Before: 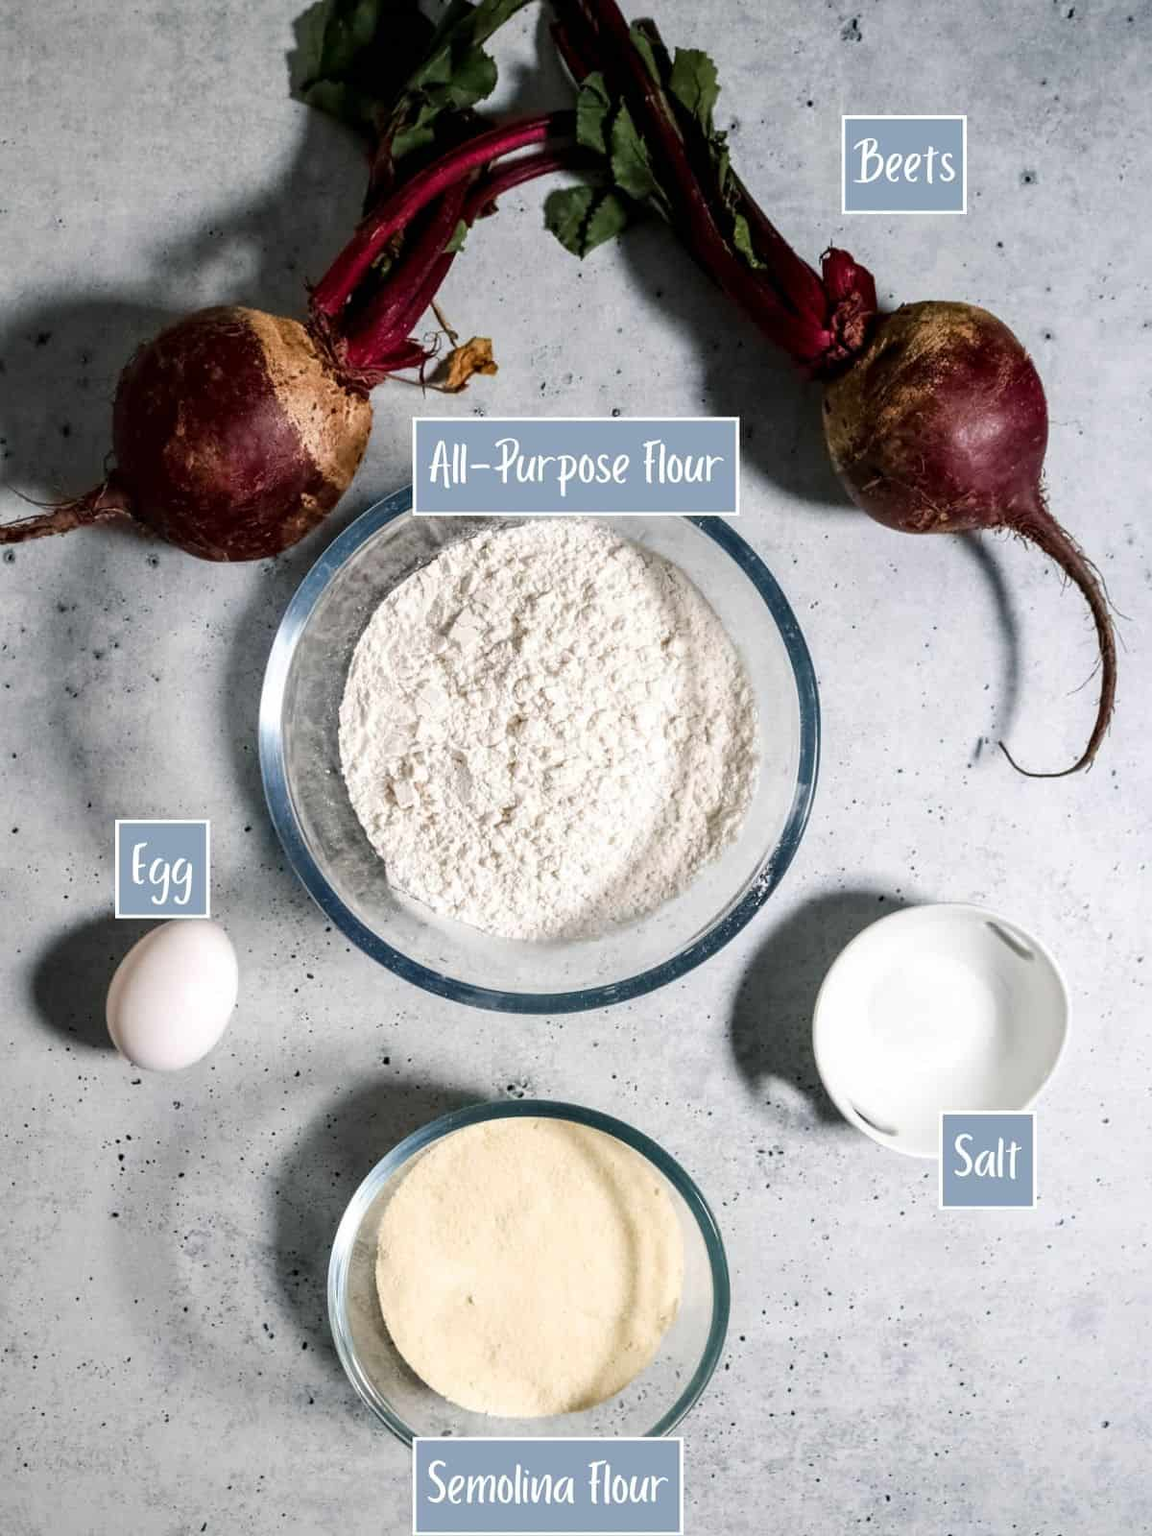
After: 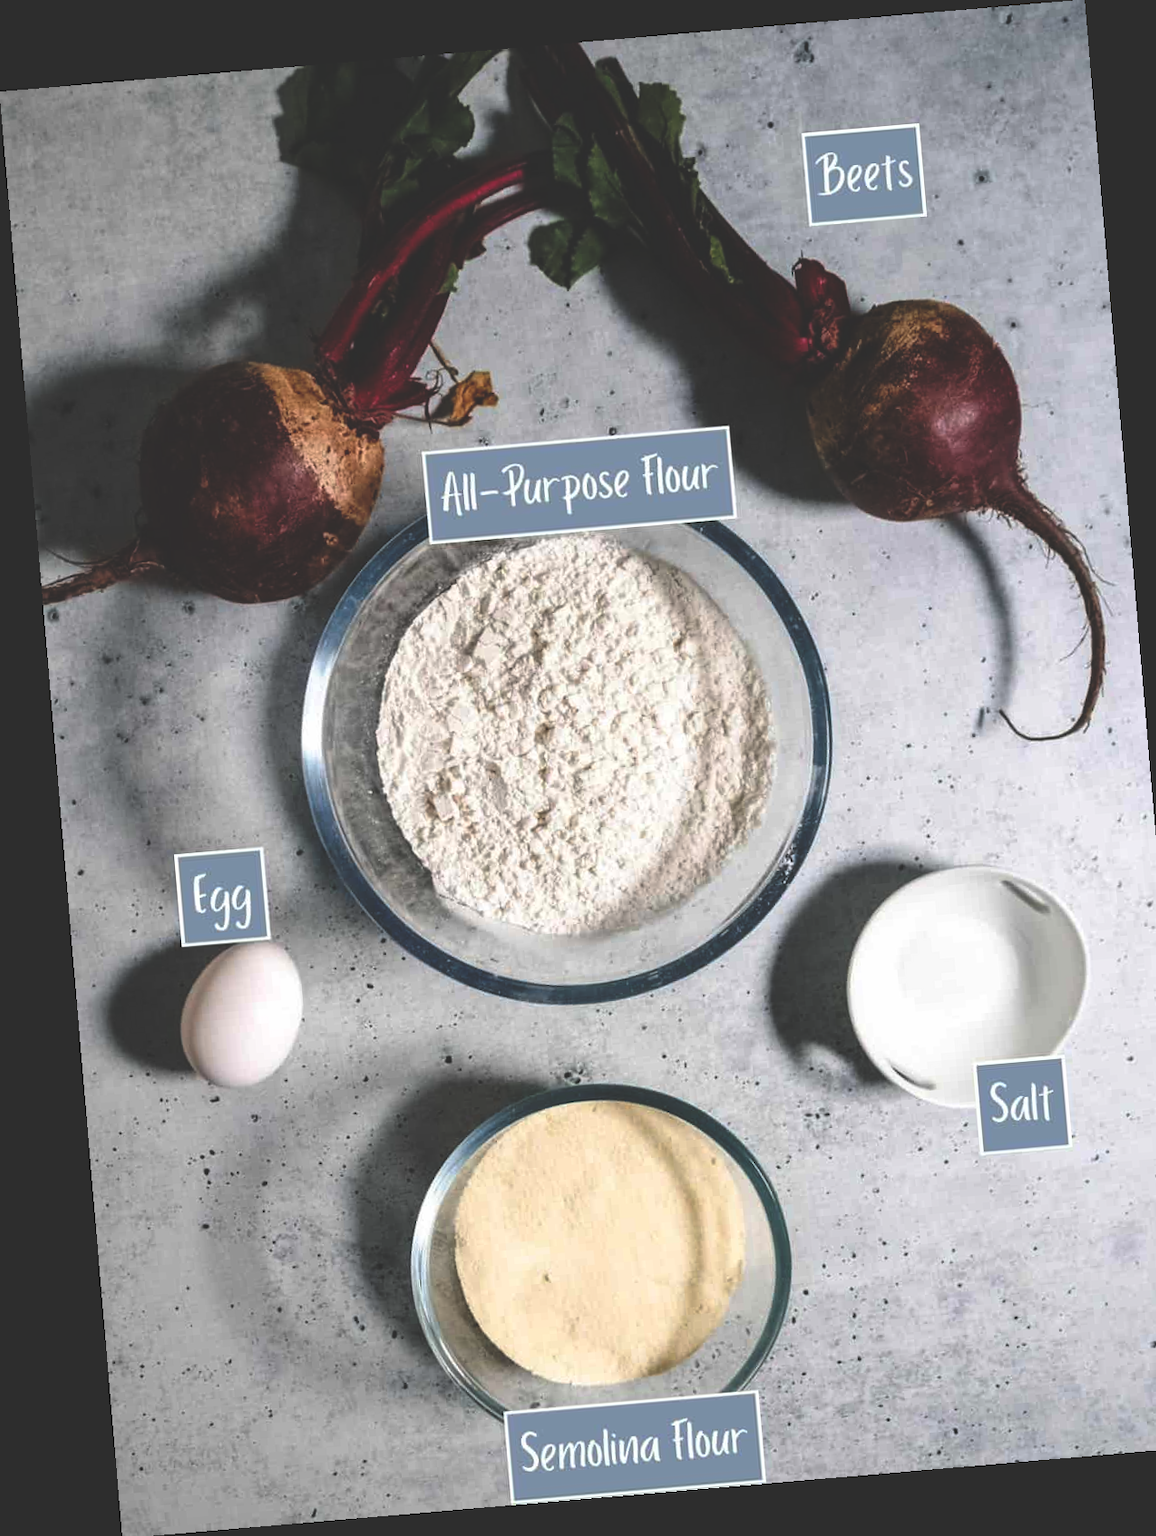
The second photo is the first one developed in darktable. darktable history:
rotate and perspective: rotation -4.86°, automatic cropping off
rgb curve: curves: ch0 [(0, 0.186) (0.314, 0.284) (0.775, 0.708) (1, 1)], compensate middle gray true, preserve colors none
crop: right 4.126%, bottom 0.031%
